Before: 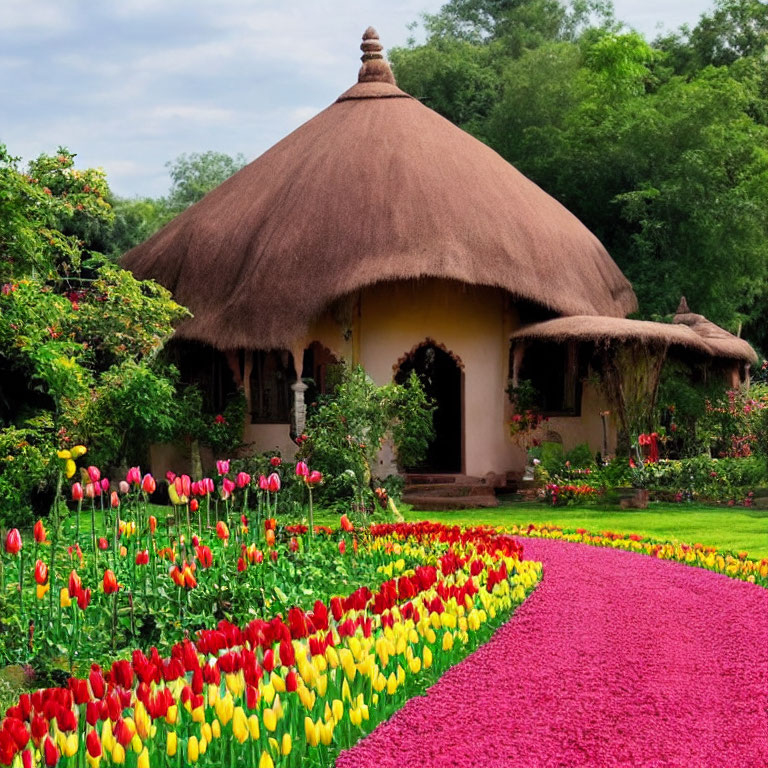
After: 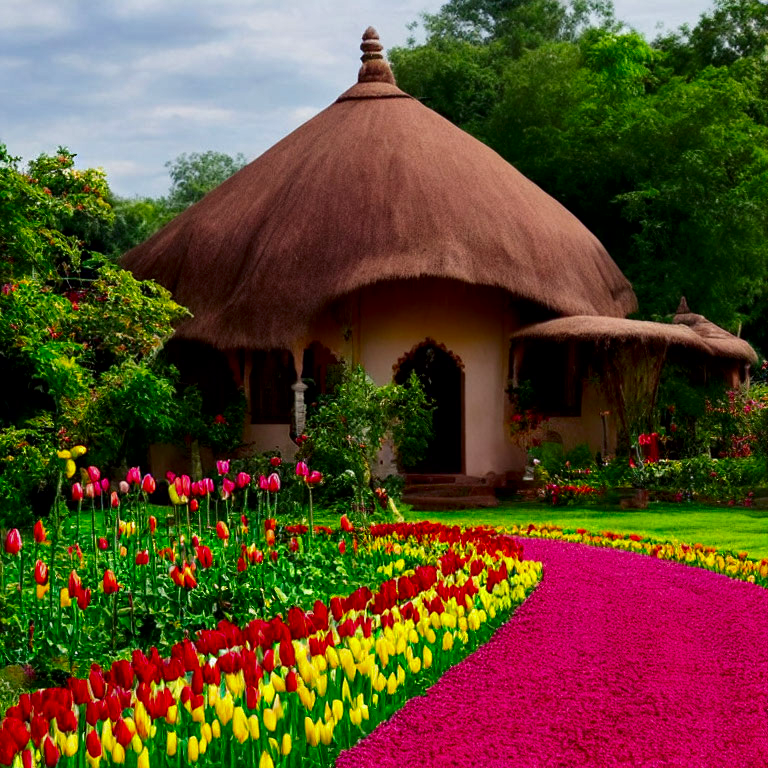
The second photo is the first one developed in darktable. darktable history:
contrast brightness saturation: brightness -0.247, saturation 0.2
local contrast: mode bilateral grid, contrast 20, coarseness 51, detail 120%, midtone range 0.2
